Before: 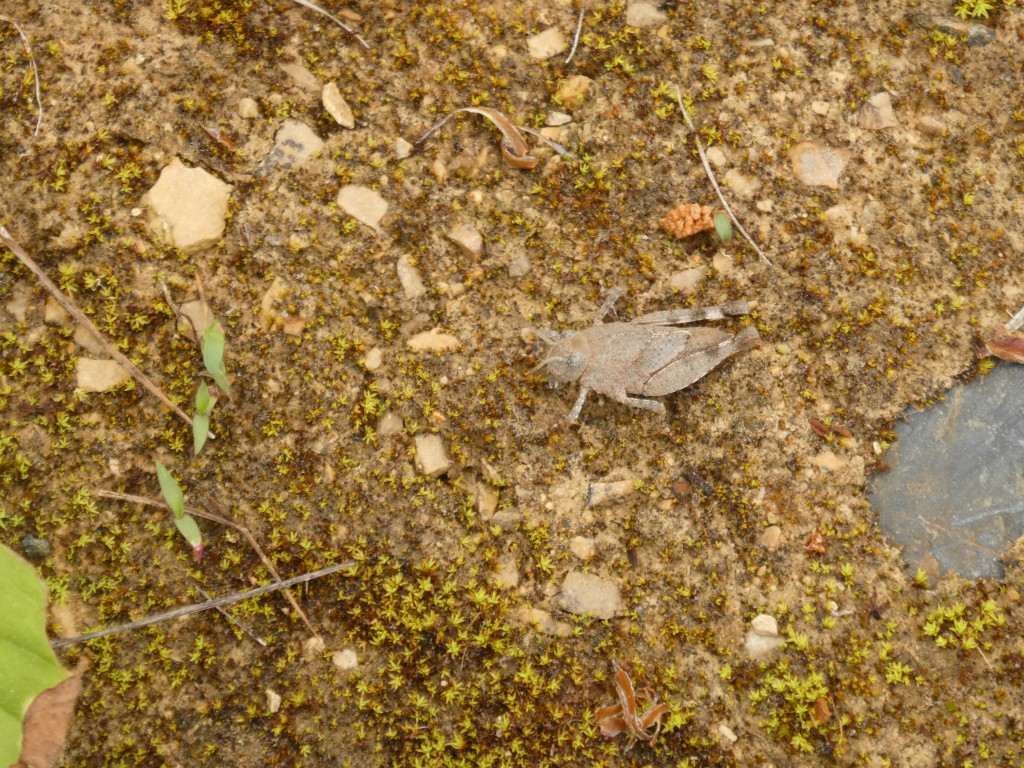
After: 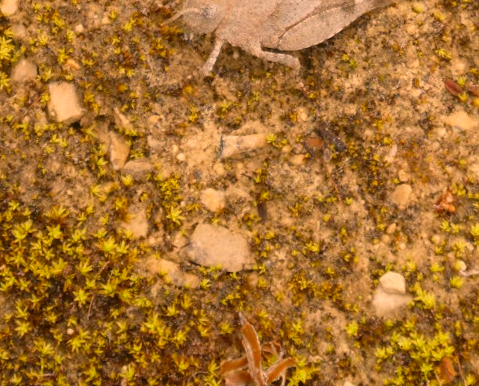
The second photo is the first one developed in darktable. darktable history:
color correction: highlights a* 17.88, highlights b* 18.79
crop: left 35.976%, top 45.819%, right 18.162%, bottom 5.807%
rotate and perspective: rotation 1.72°, automatic cropping off
